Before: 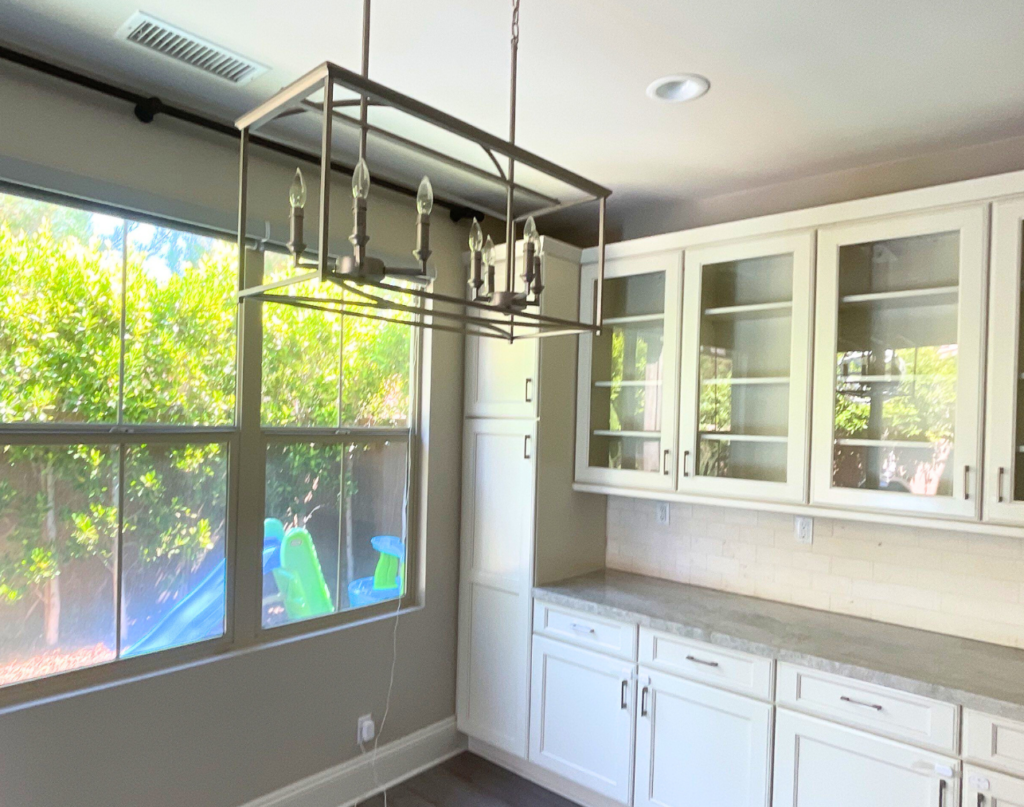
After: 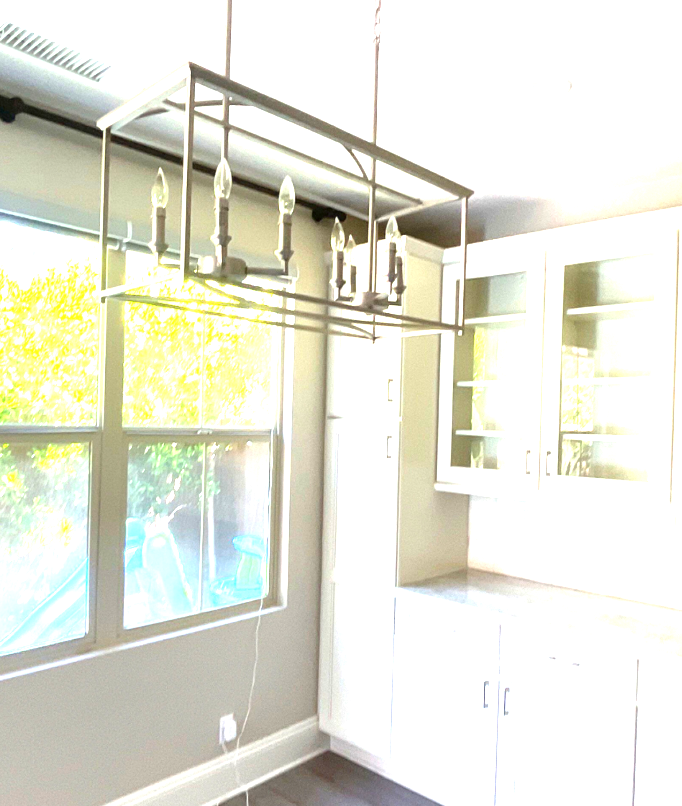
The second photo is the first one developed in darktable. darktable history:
crop and rotate: left 13.537%, right 19.796%
exposure: black level correction 0.001, exposure 1.735 EV, compensate highlight preservation false
